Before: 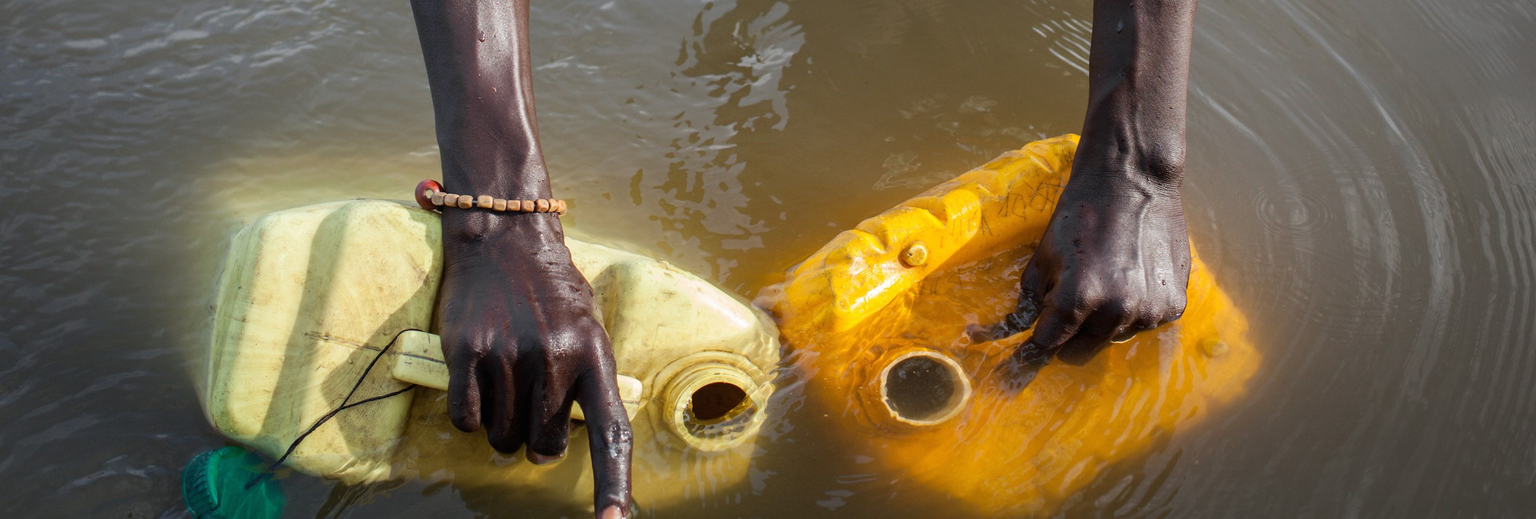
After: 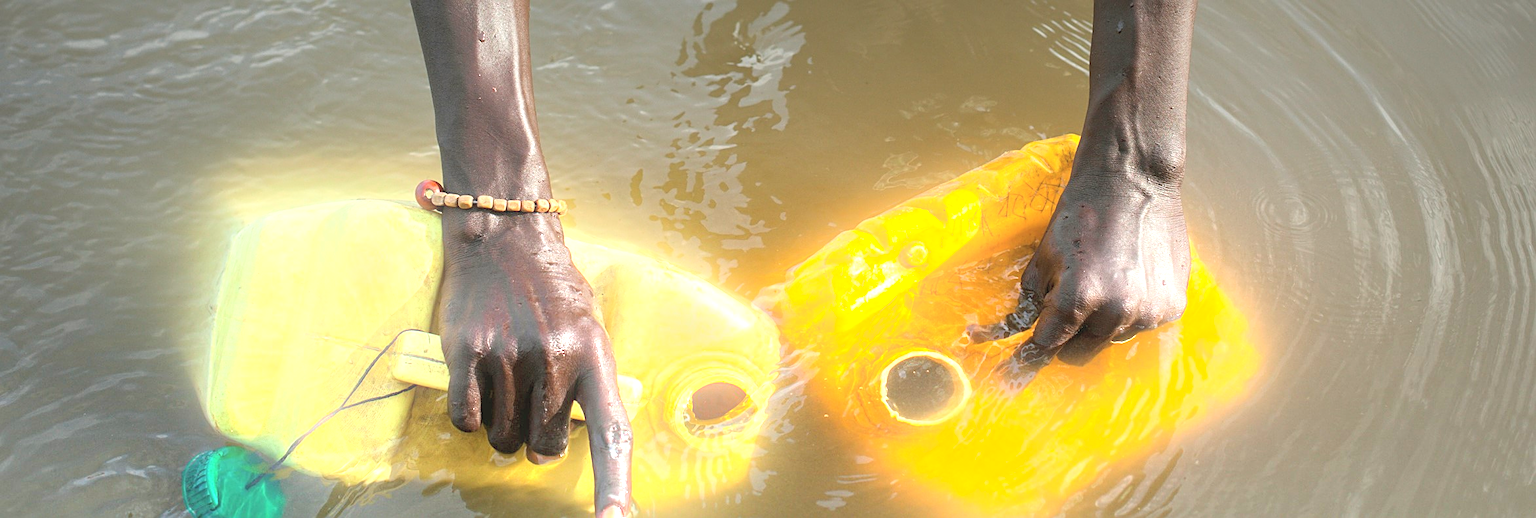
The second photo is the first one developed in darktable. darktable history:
sharpen: on, module defaults
contrast brightness saturation: brightness 0.15
bloom: size 9%, threshold 100%, strength 7%
color balance: mode lift, gamma, gain (sRGB), lift [1.04, 1, 1, 0.97], gamma [1.01, 1, 1, 0.97], gain [0.96, 1, 1, 0.97]
graduated density: density -3.9 EV
